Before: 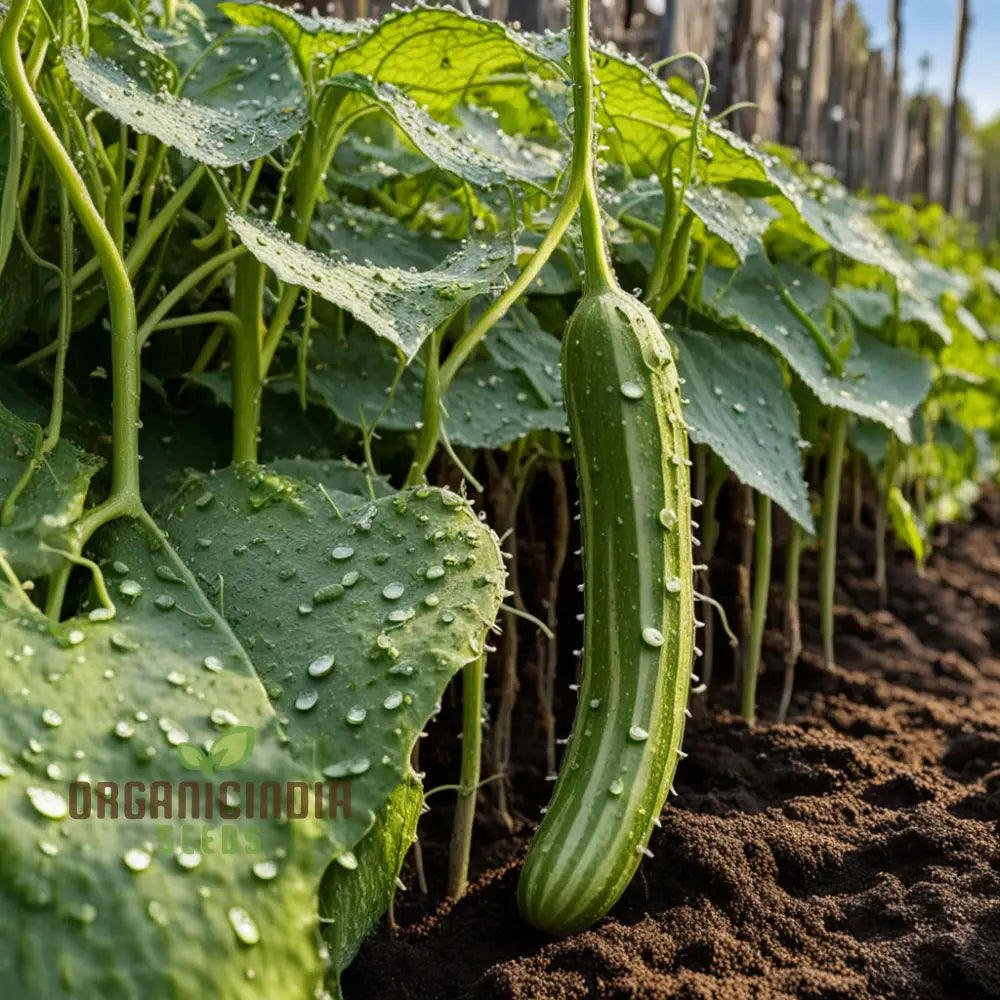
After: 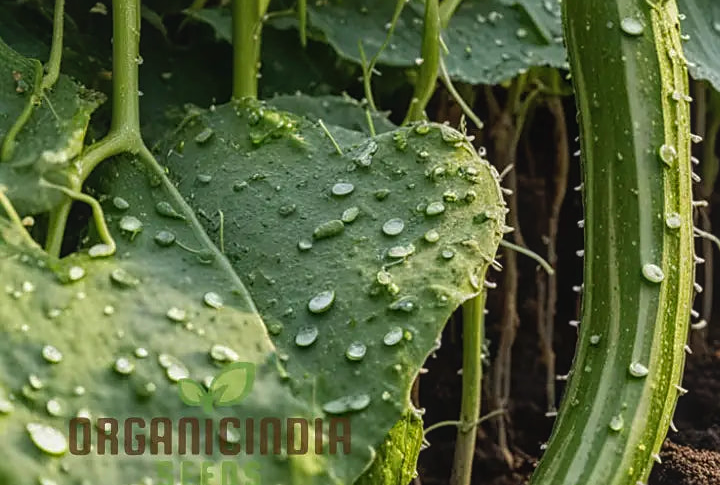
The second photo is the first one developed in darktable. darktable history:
contrast brightness saturation: contrast -0.11
crop: top 36.498%, right 27.964%, bottom 14.995%
local contrast: on, module defaults
sharpen: radius 1.864, amount 0.398, threshold 1.271
